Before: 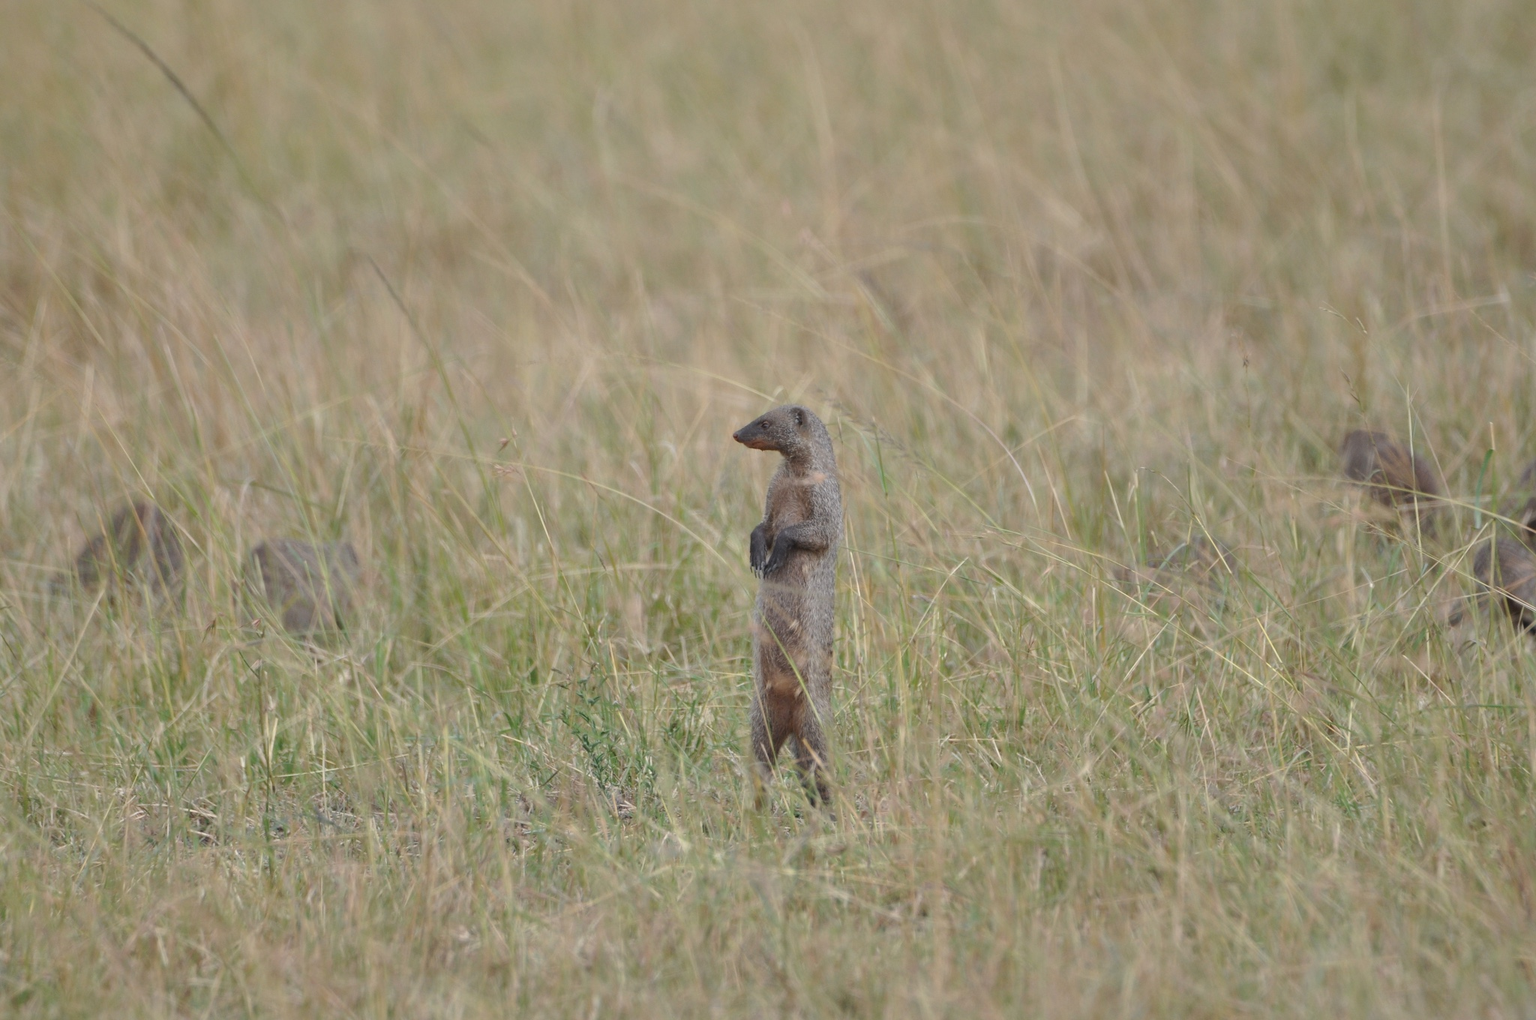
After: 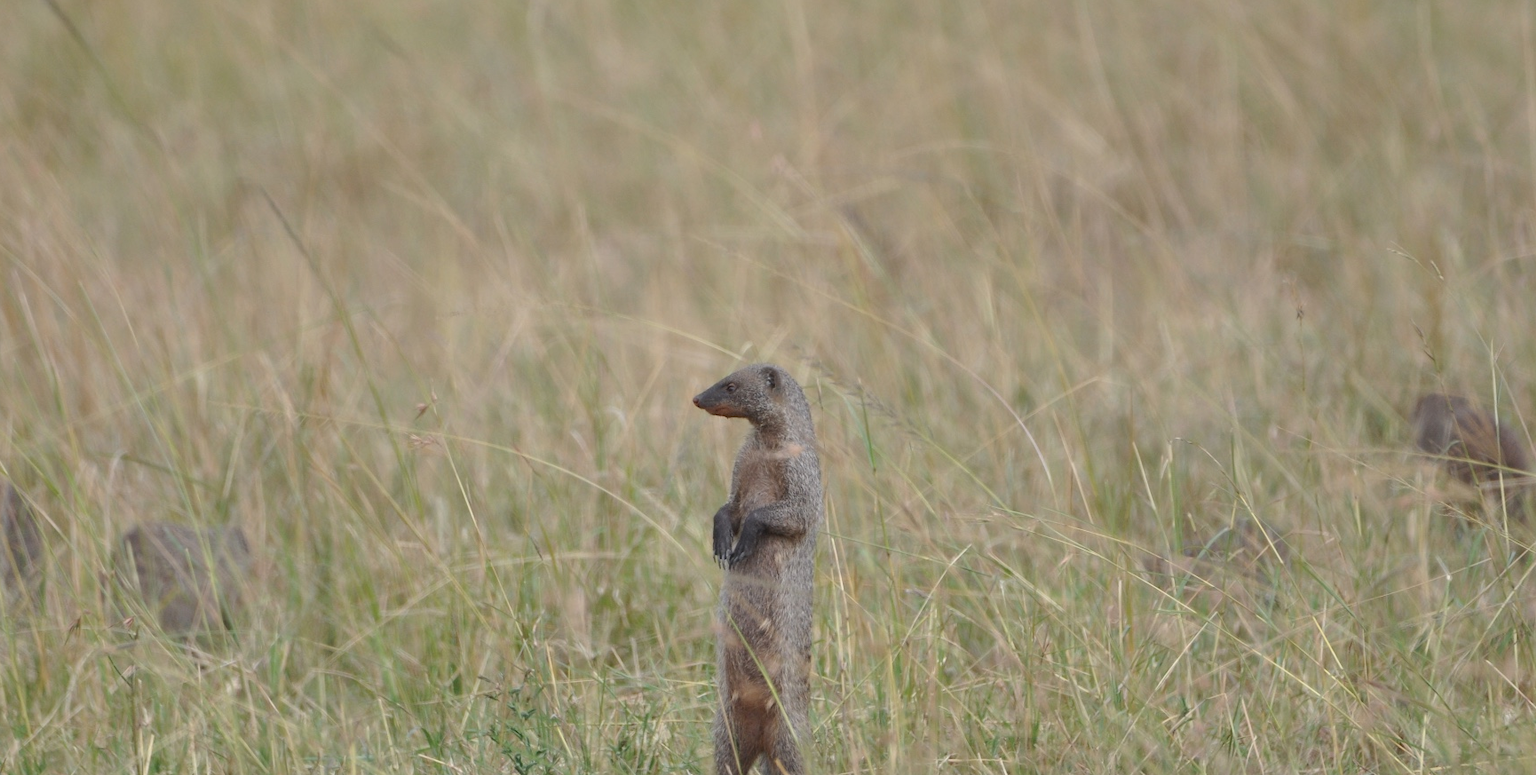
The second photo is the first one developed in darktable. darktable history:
crop and rotate: left 9.64%, top 9.577%, right 5.883%, bottom 26.216%
